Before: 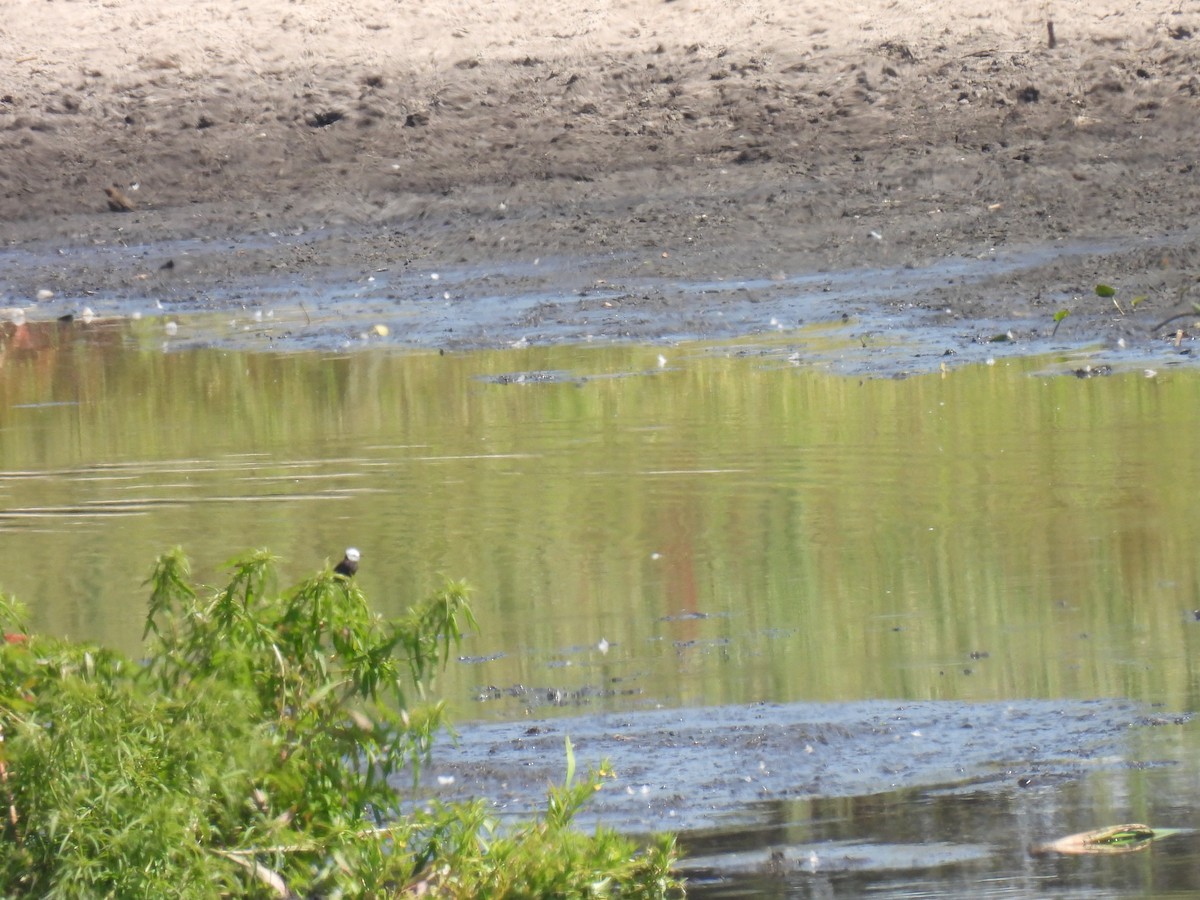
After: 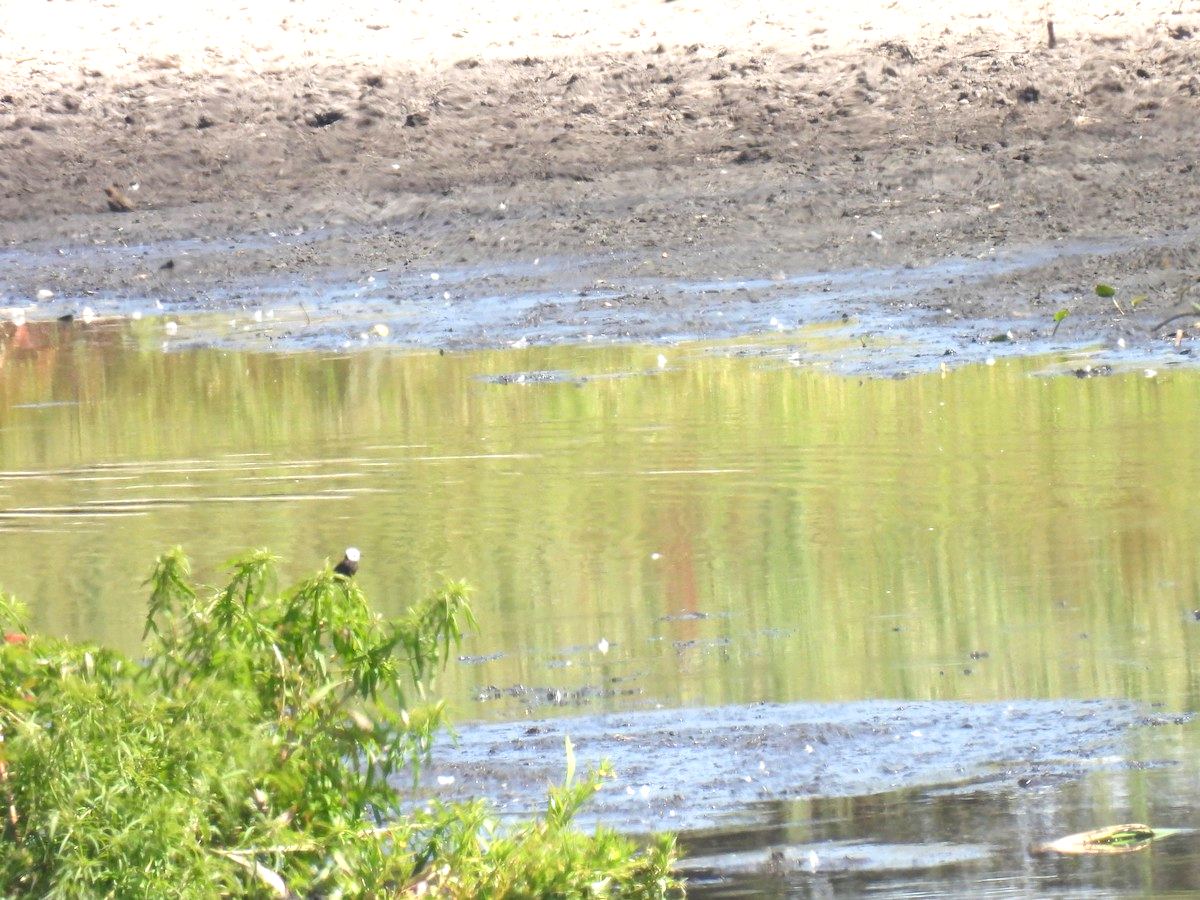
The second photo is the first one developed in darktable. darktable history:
exposure: exposure 0.738 EV, compensate highlight preservation false
